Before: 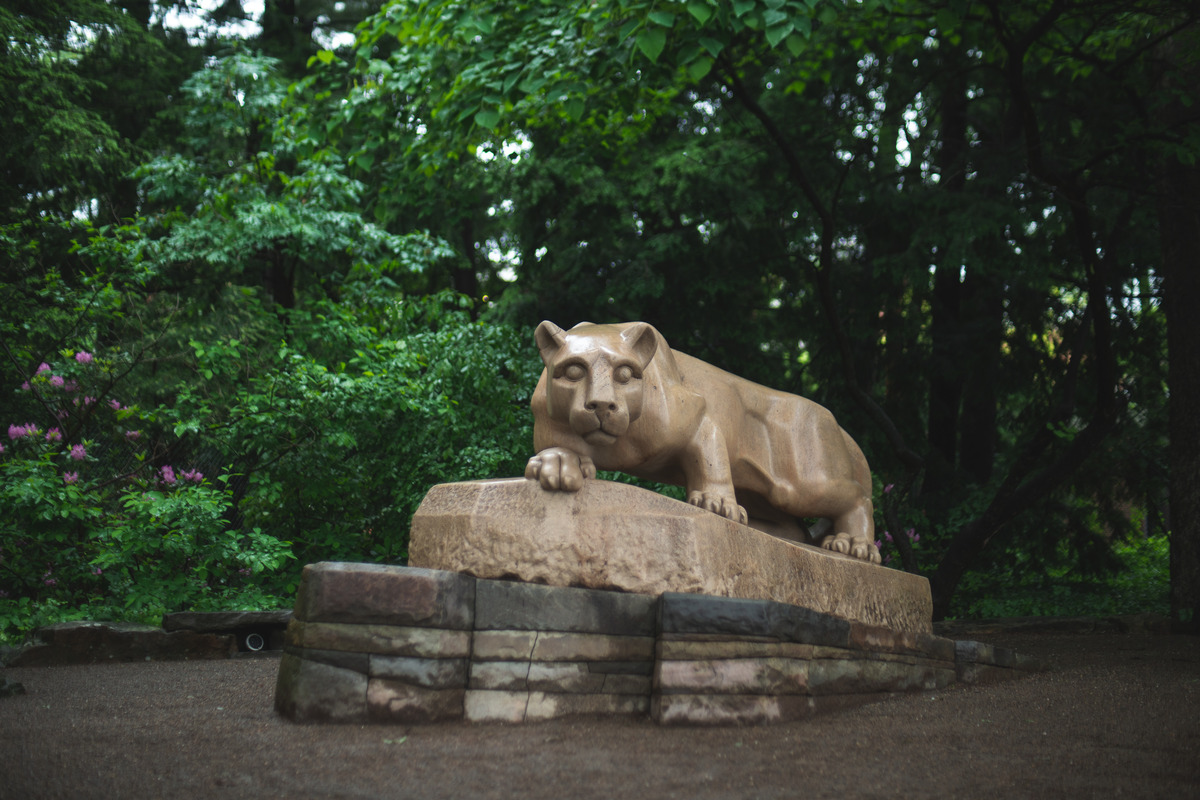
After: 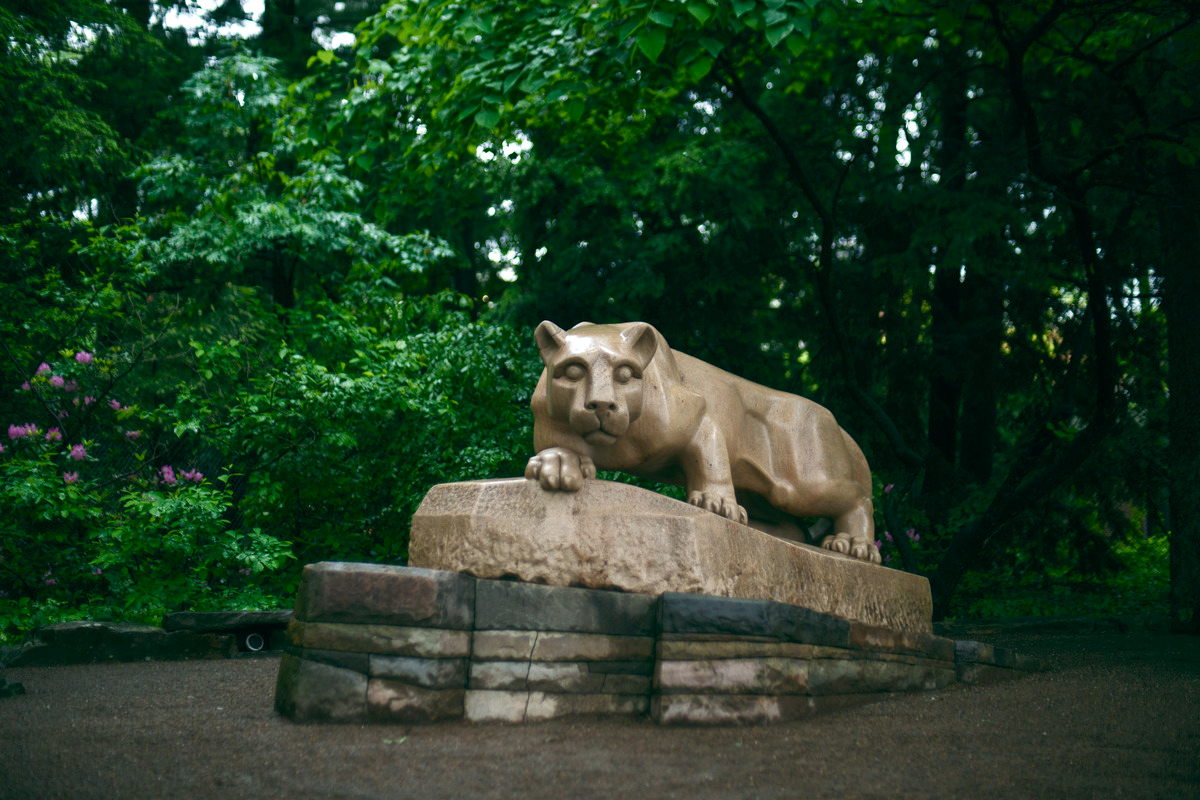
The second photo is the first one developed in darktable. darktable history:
color balance rgb: global offset › luminance -0.316%, global offset › chroma 0.114%, global offset › hue 163.44°, perceptual saturation grading › global saturation 20%, perceptual saturation grading › highlights -49.788%, perceptual saturation grading › shadows 25.334%, perceptual brilliance grading › highlights 5.1%, perceptual brilliance grading › shadows -9.338%, global vibrance 20%
exposure: compensate highlight preservation false
